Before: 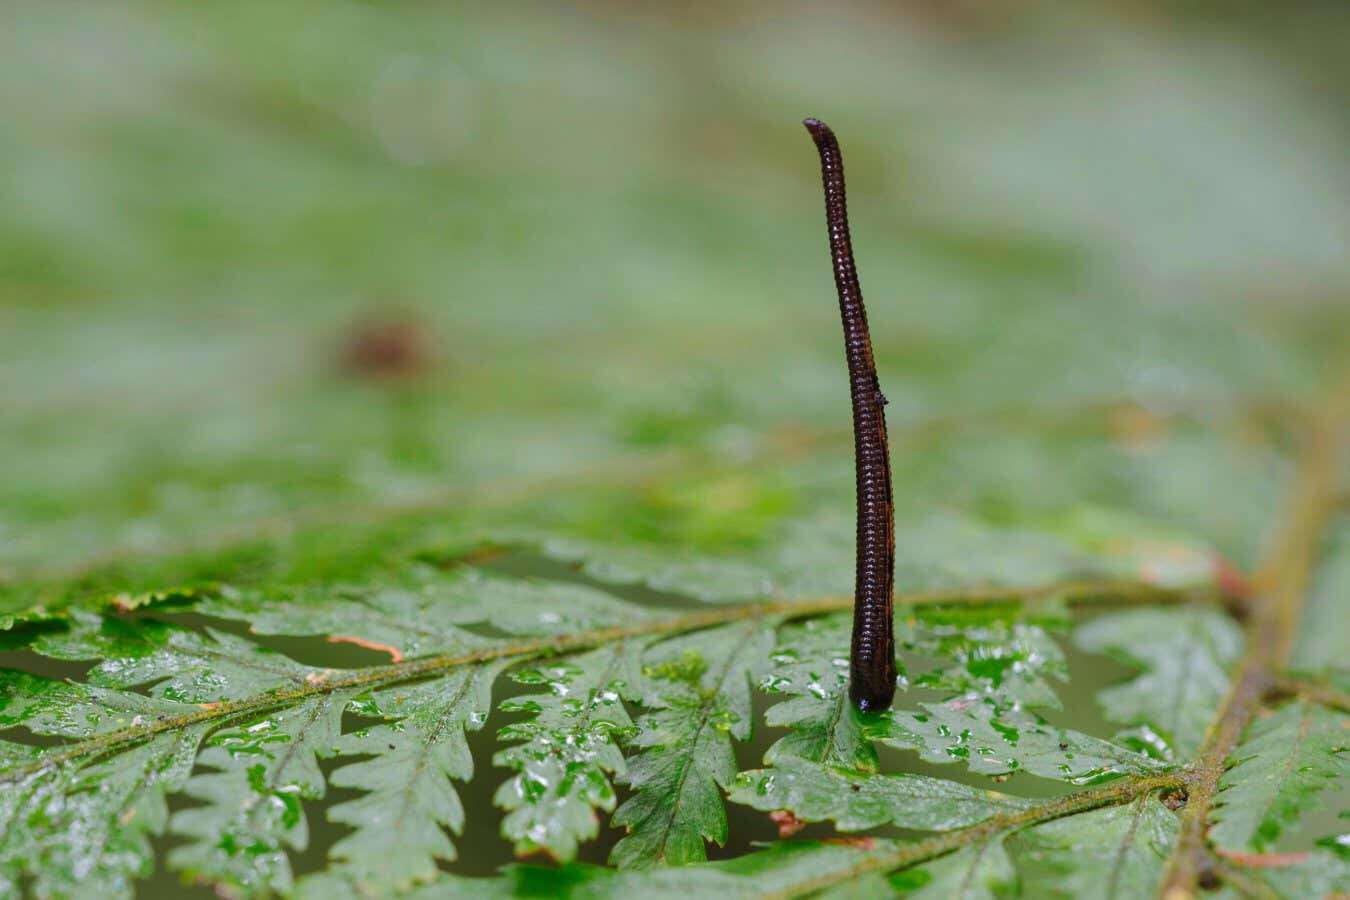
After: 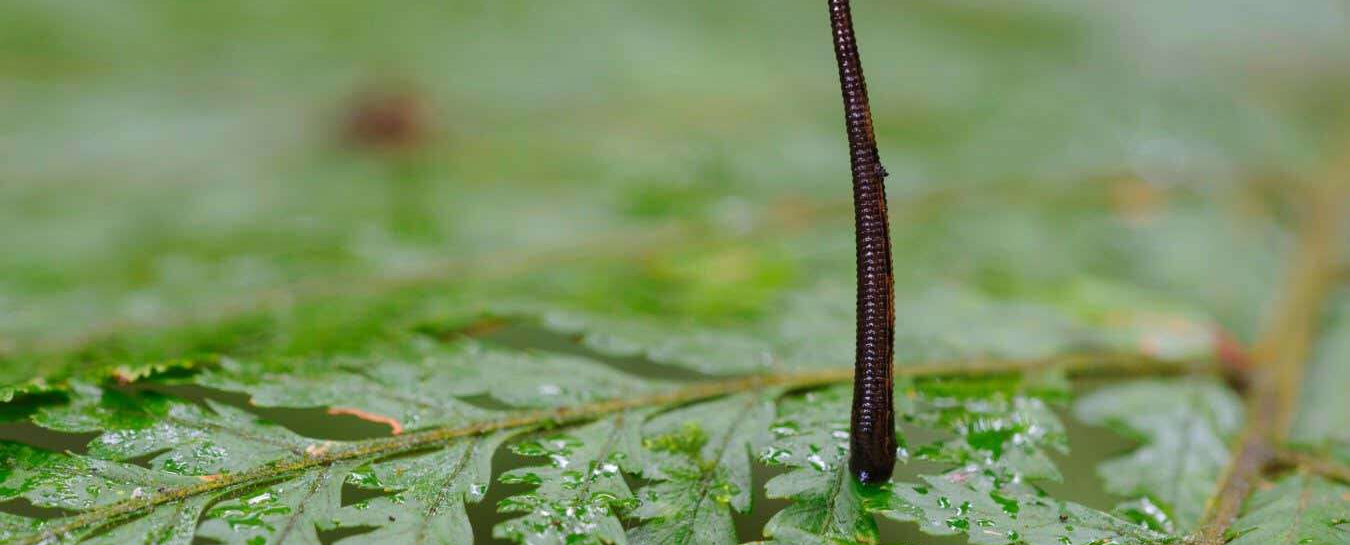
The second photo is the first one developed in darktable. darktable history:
crop and rotate: top 25.353%, bottom 14.045%
